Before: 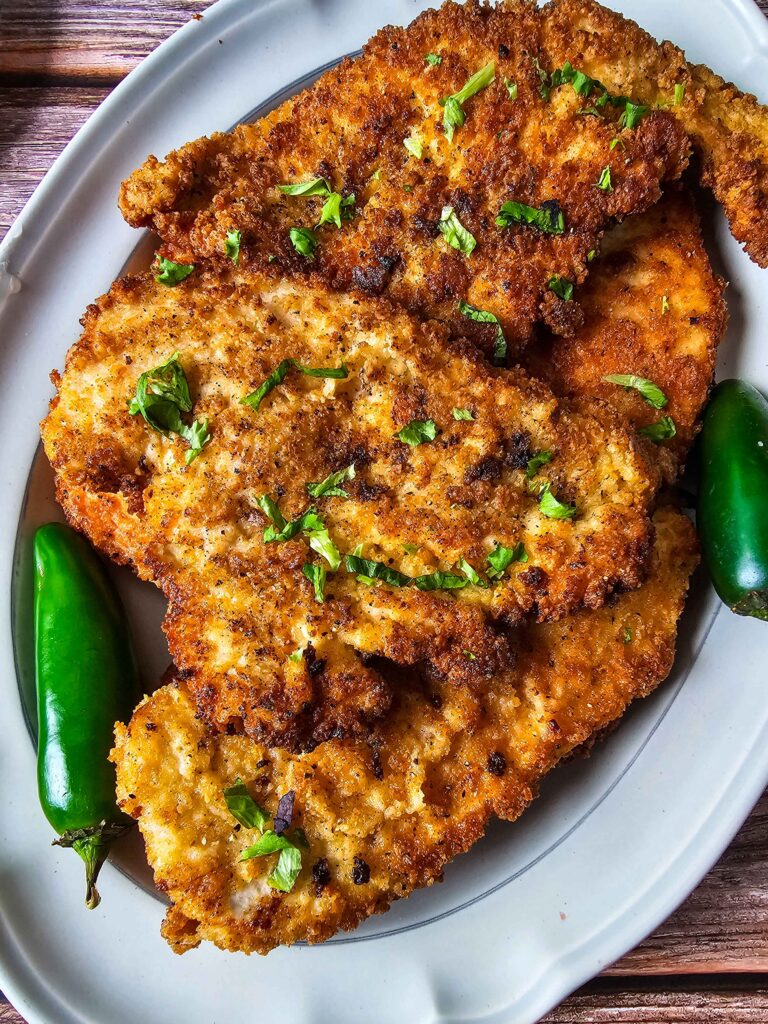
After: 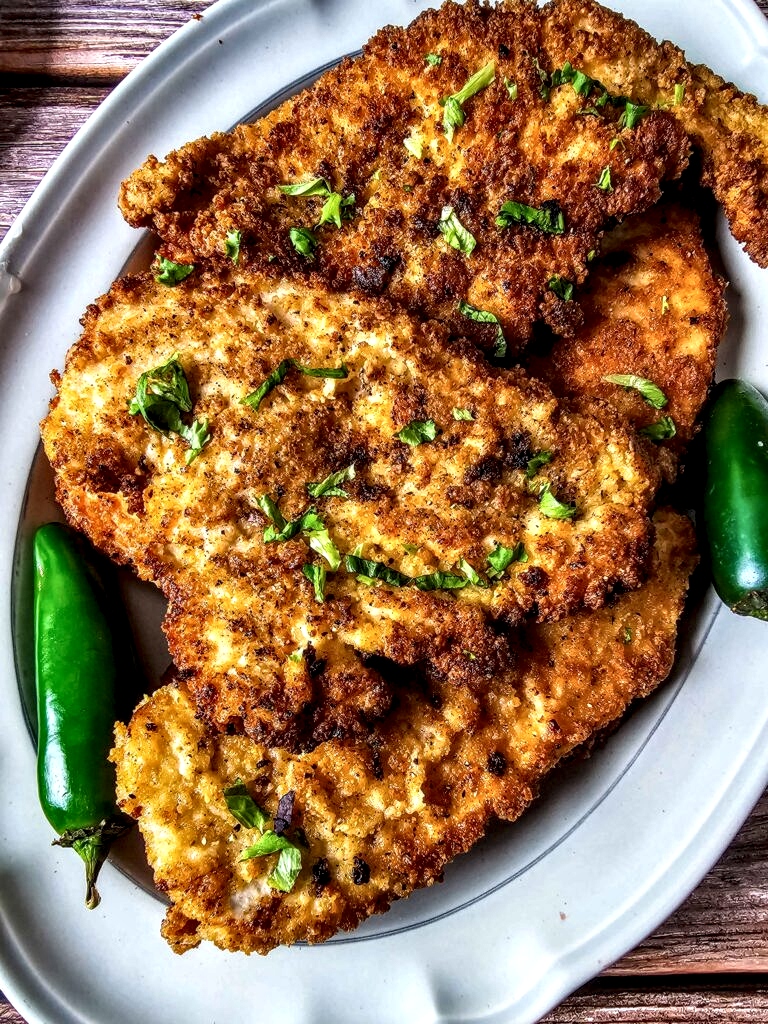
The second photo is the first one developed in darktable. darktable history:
local contrast: highlights 65%, shadows 54%, detail 168%, midtone range 0.508
